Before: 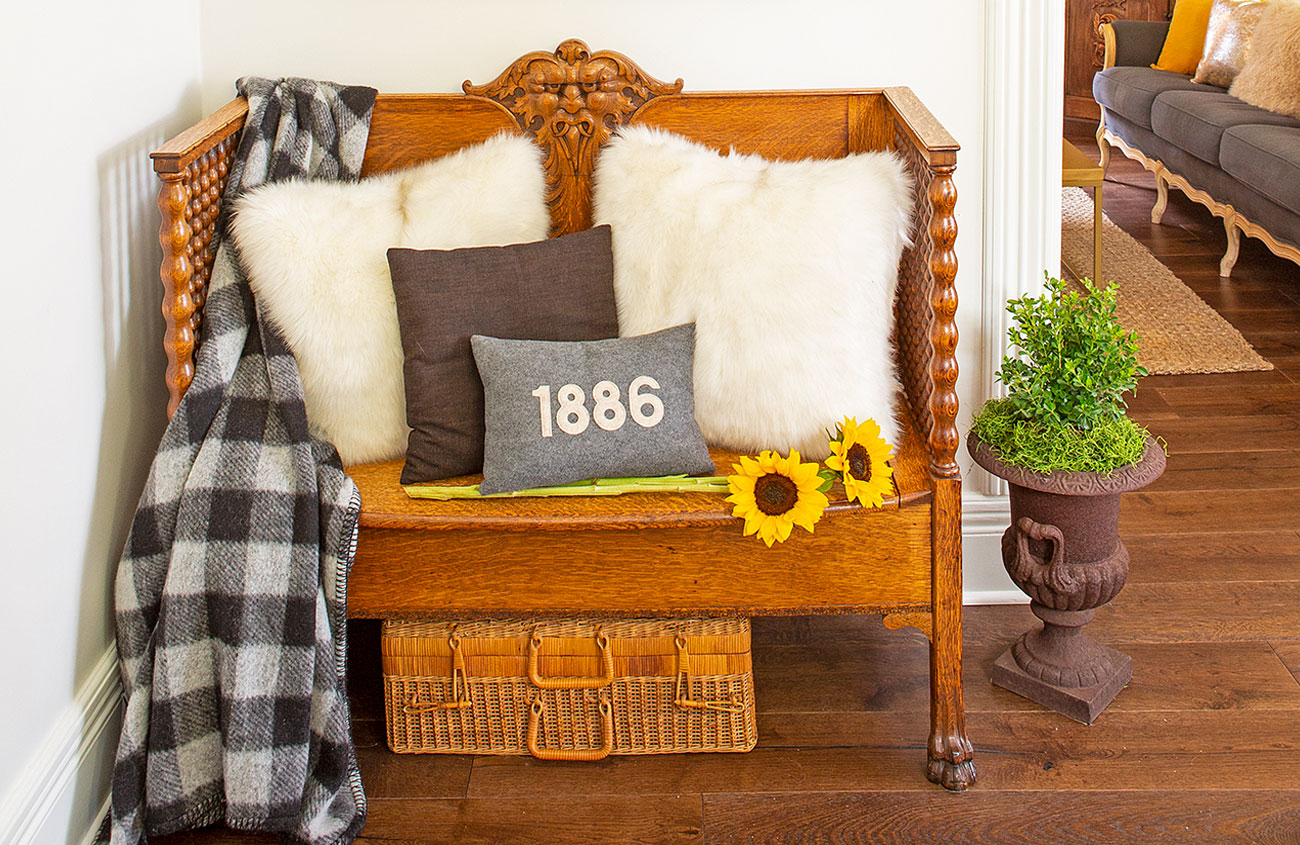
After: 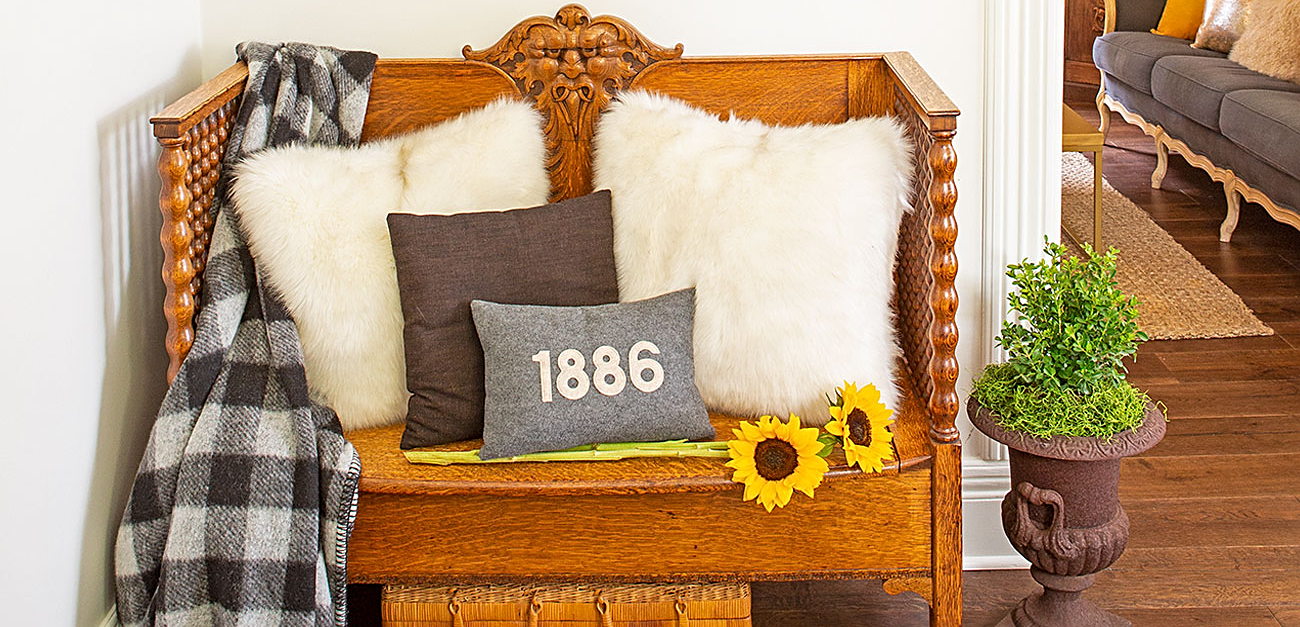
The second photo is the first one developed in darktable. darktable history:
sharpen: radius 2.511, amount 0.327
crop: top 4.206%, bottom 21.576%
